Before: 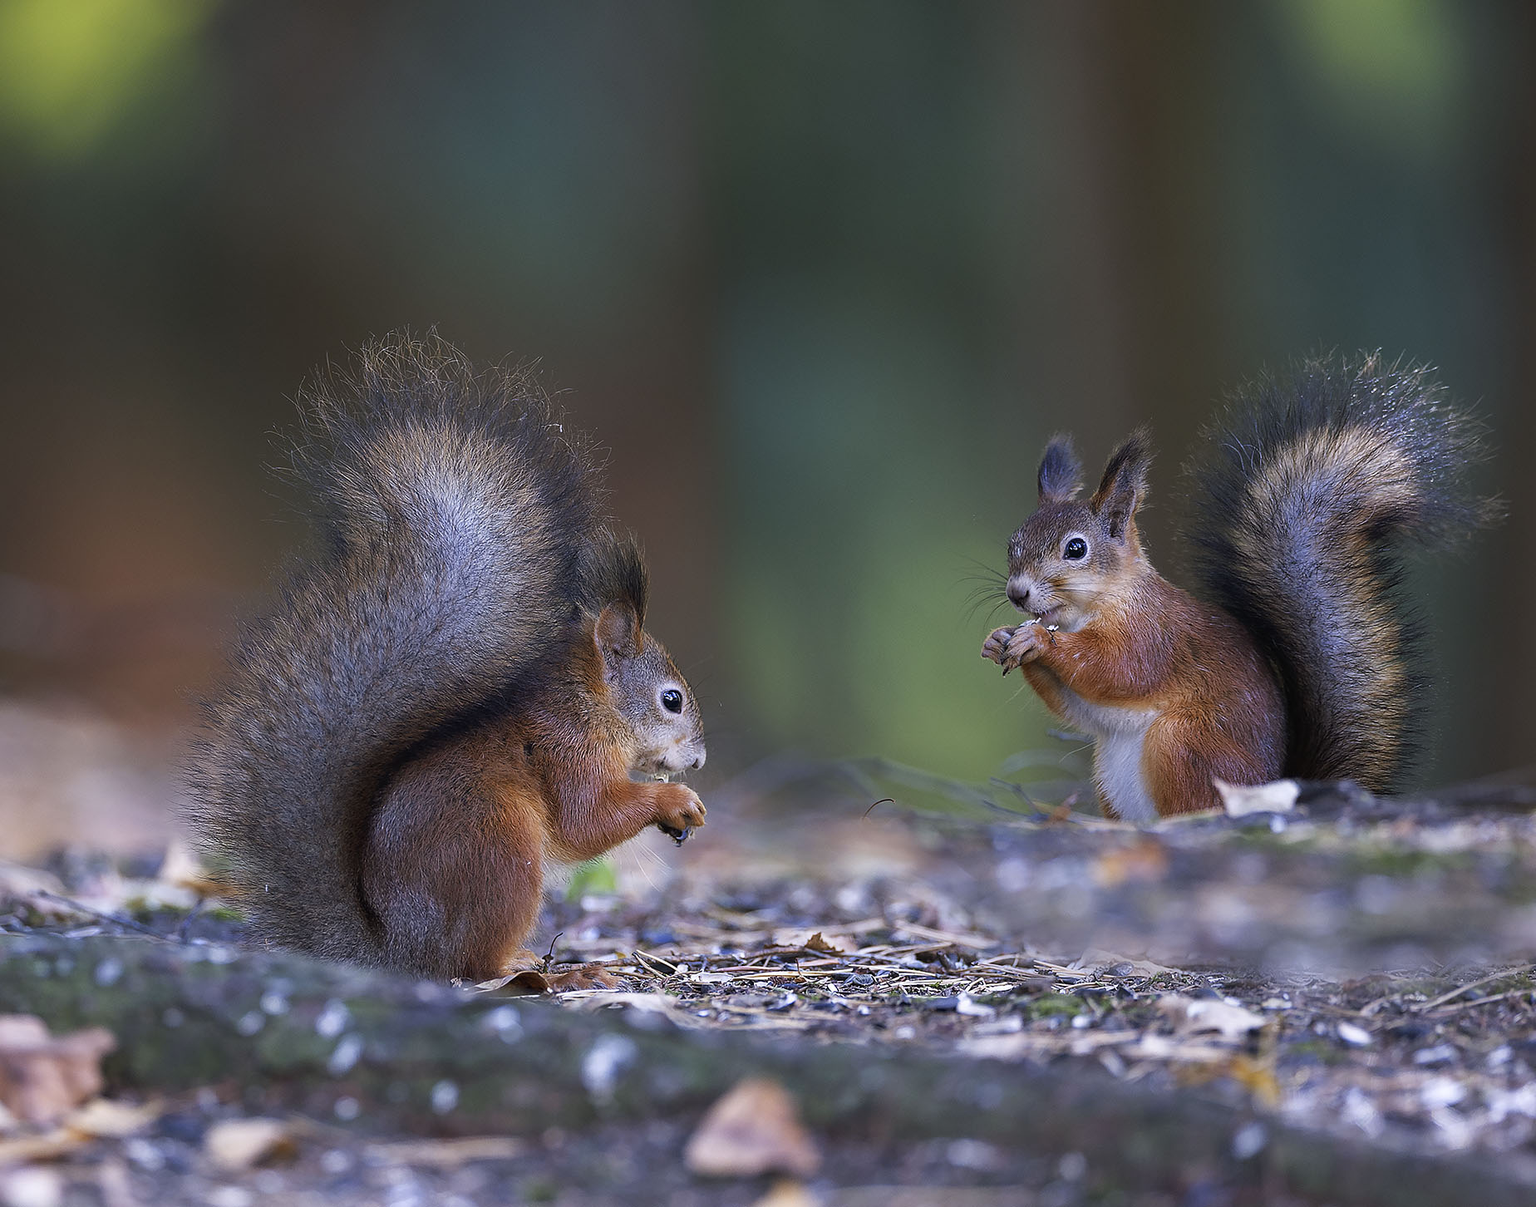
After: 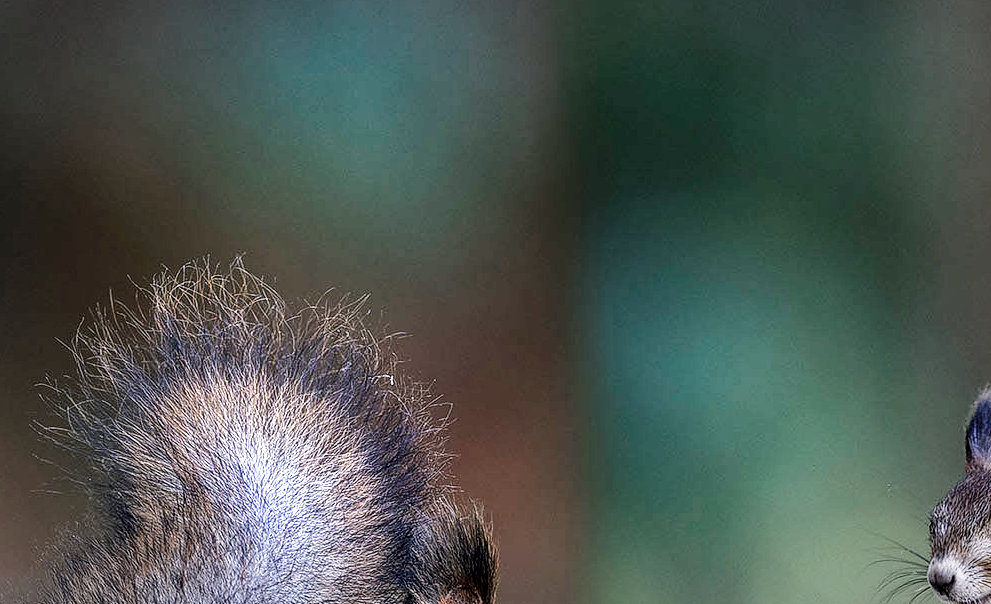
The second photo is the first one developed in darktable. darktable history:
crop: left 15.349%, top 9.315%, right 31.026%, bottom 49.066%
base curve: curves: ch0 [(0, 0) (0.028, 0.03) (0.121, 0.232) (0.46, 0.748) (0.859, 0.968) (1, 1)], preserve colors none
vignetting: brightness -0.291, automatic ratio true
local contrast: detail 160%
